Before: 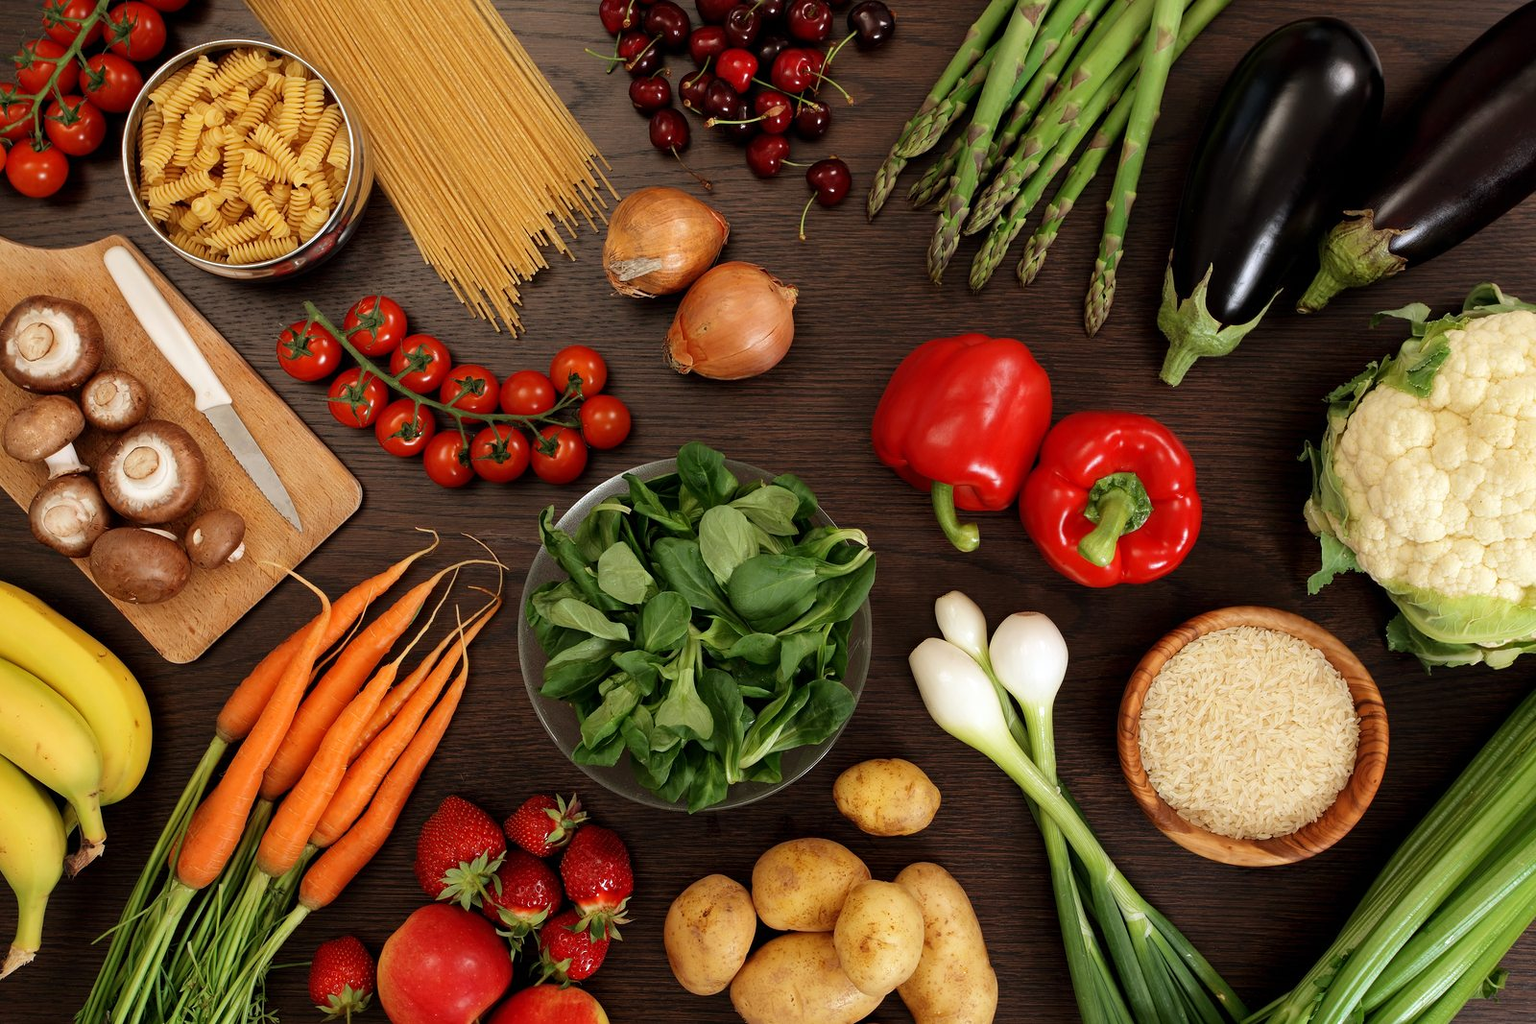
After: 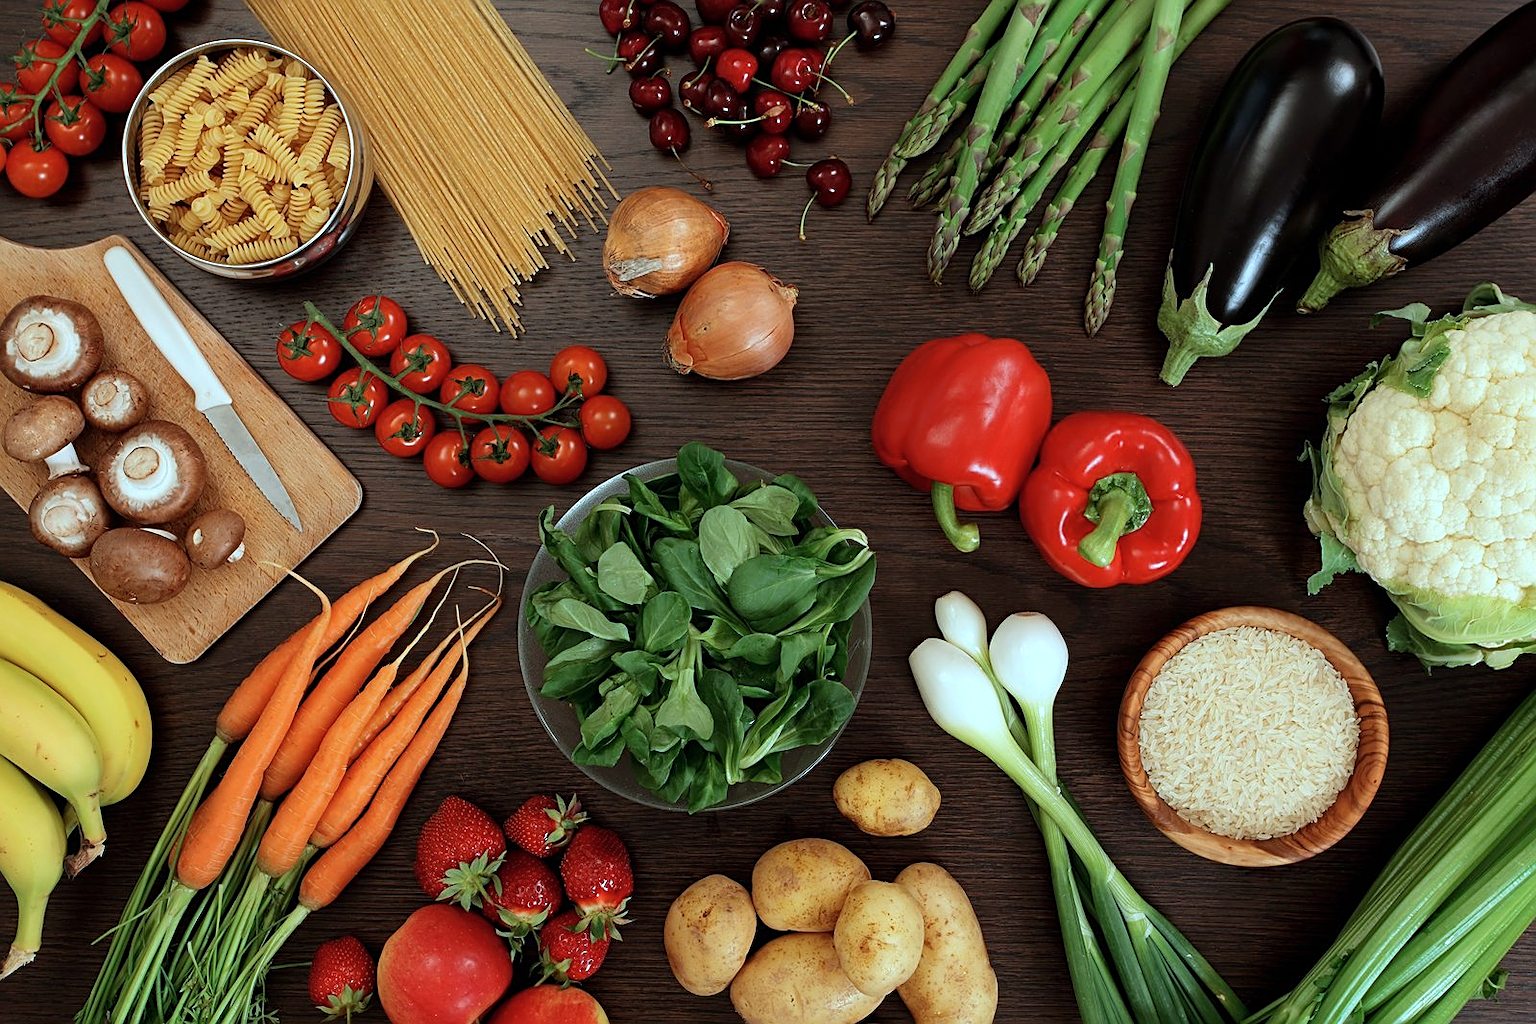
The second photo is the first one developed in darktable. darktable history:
sharpen: on, module defaults
color correction: highlights a* -11.71, highlights b* -15.58
